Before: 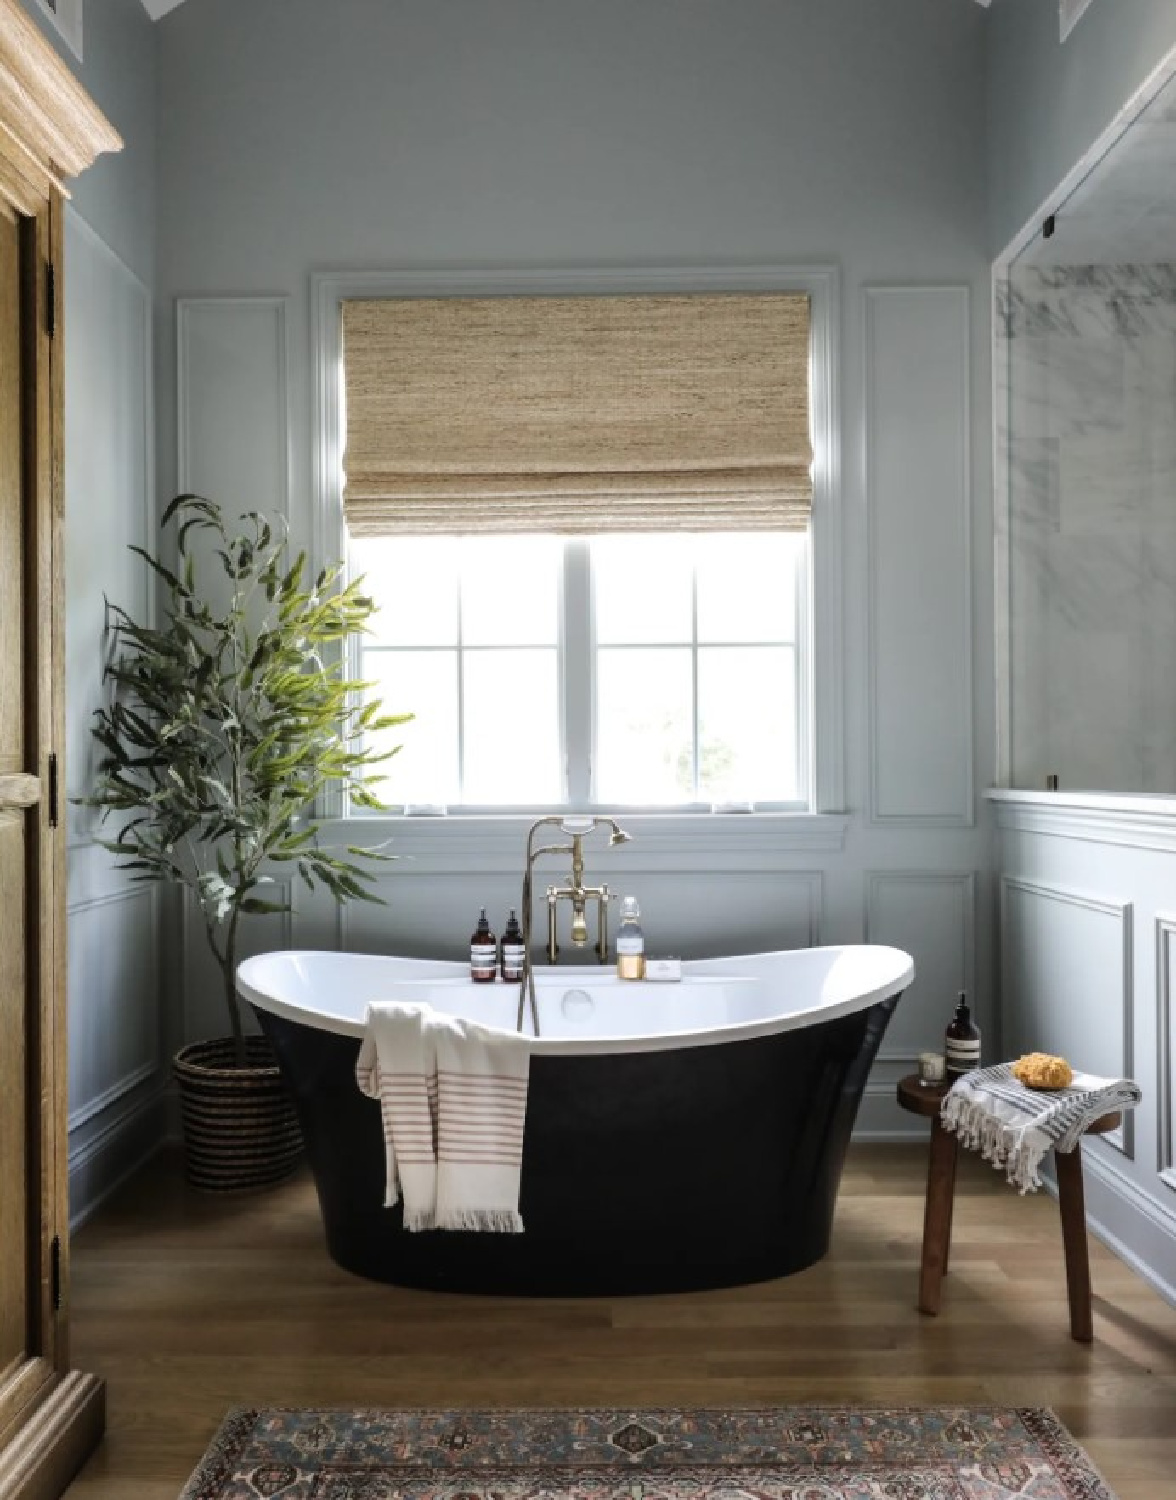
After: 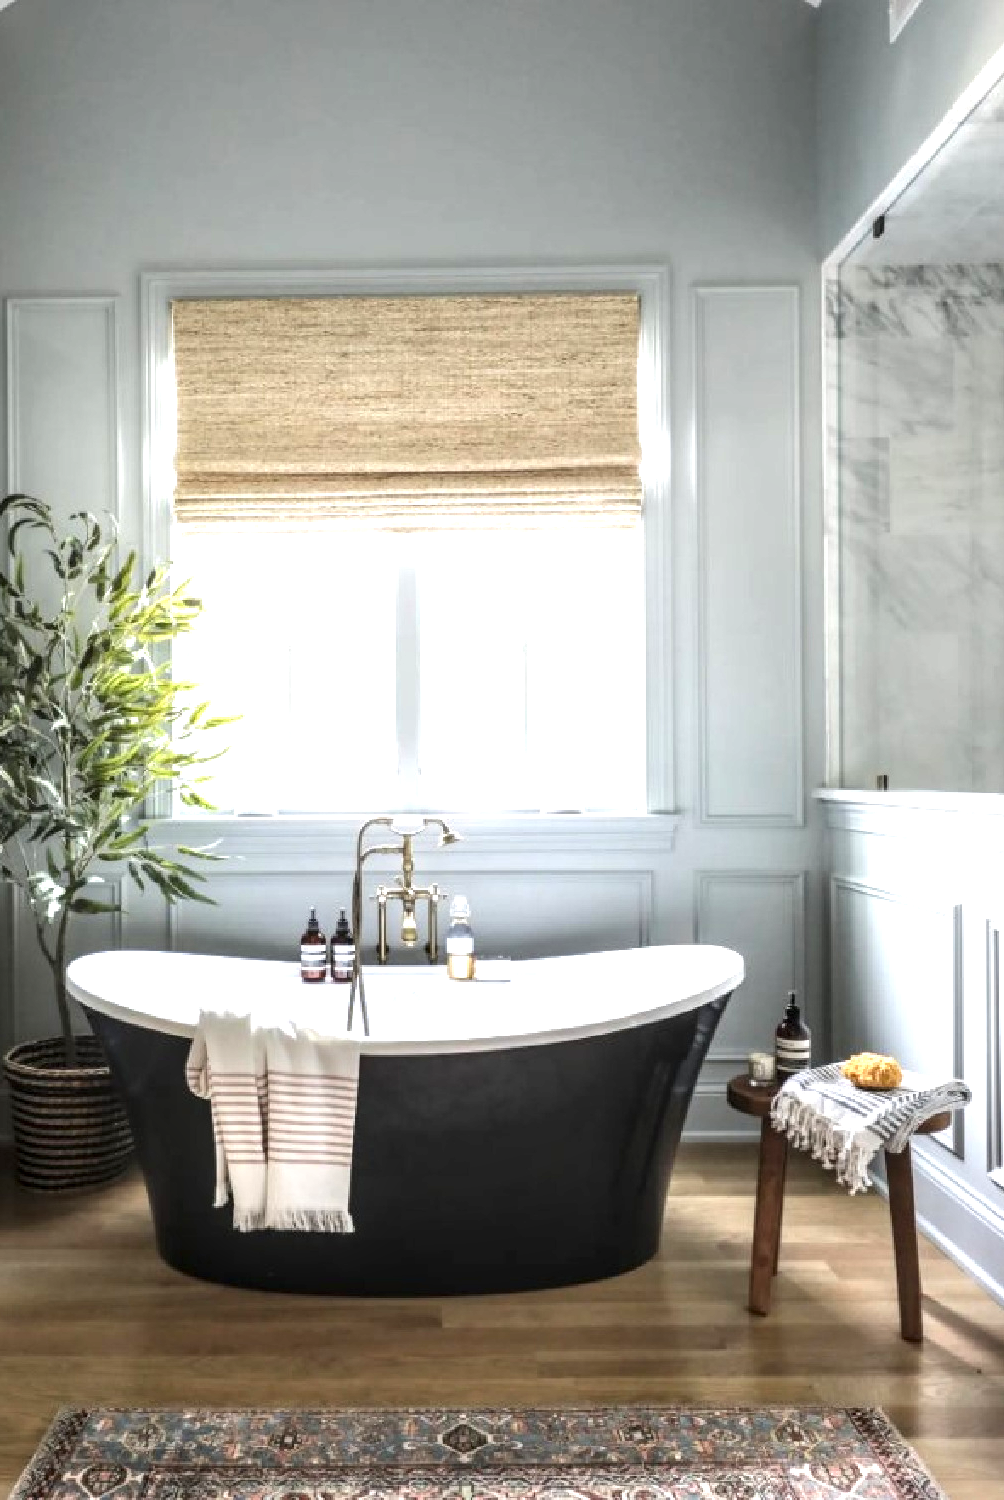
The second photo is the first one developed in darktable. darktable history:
local contrast: detail 130%
exposure: black level correction 0, exposure 1 EV, compensate highlight preservation false
crop and rotate: left 14.547%
tone equalizer: on, module defaults
